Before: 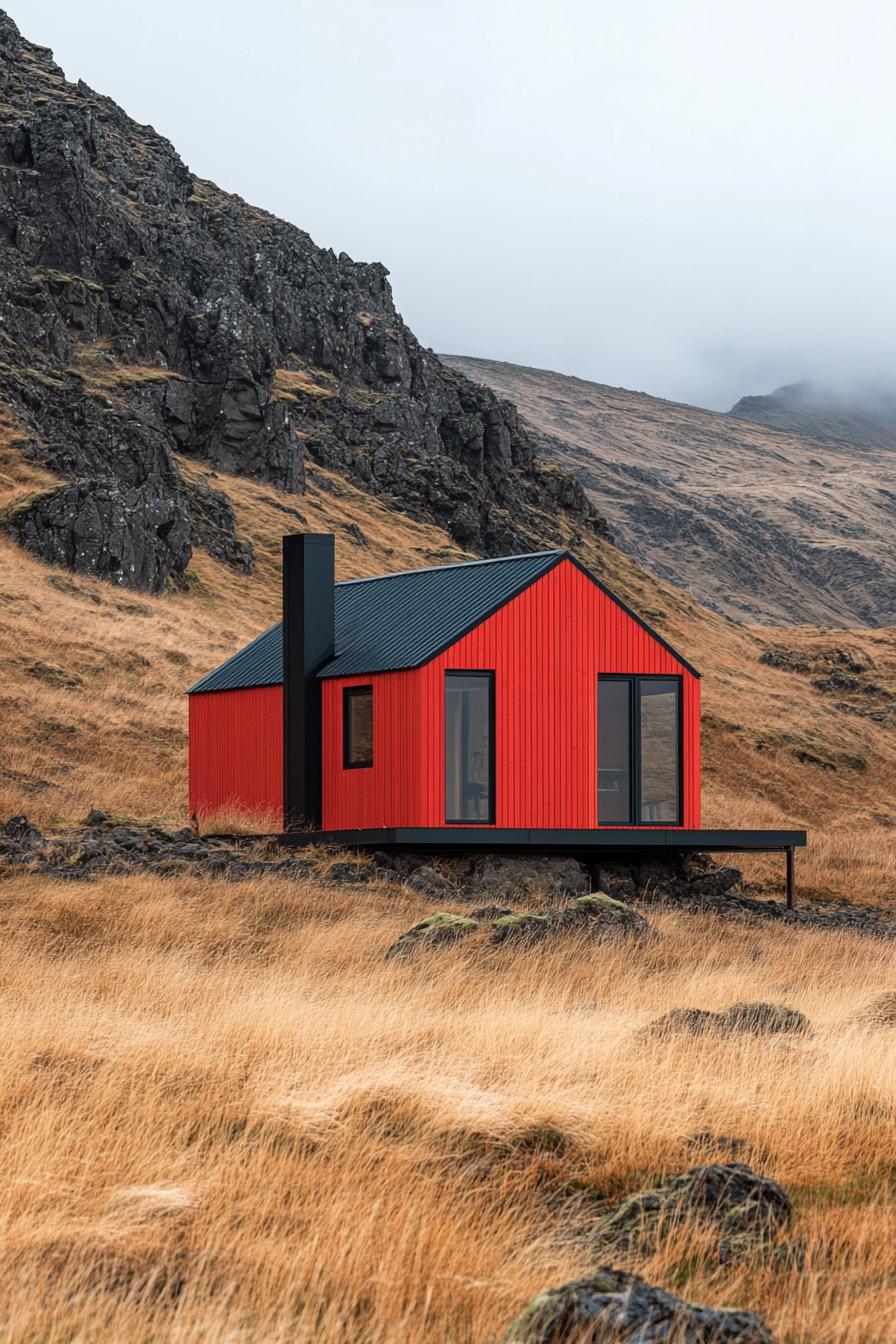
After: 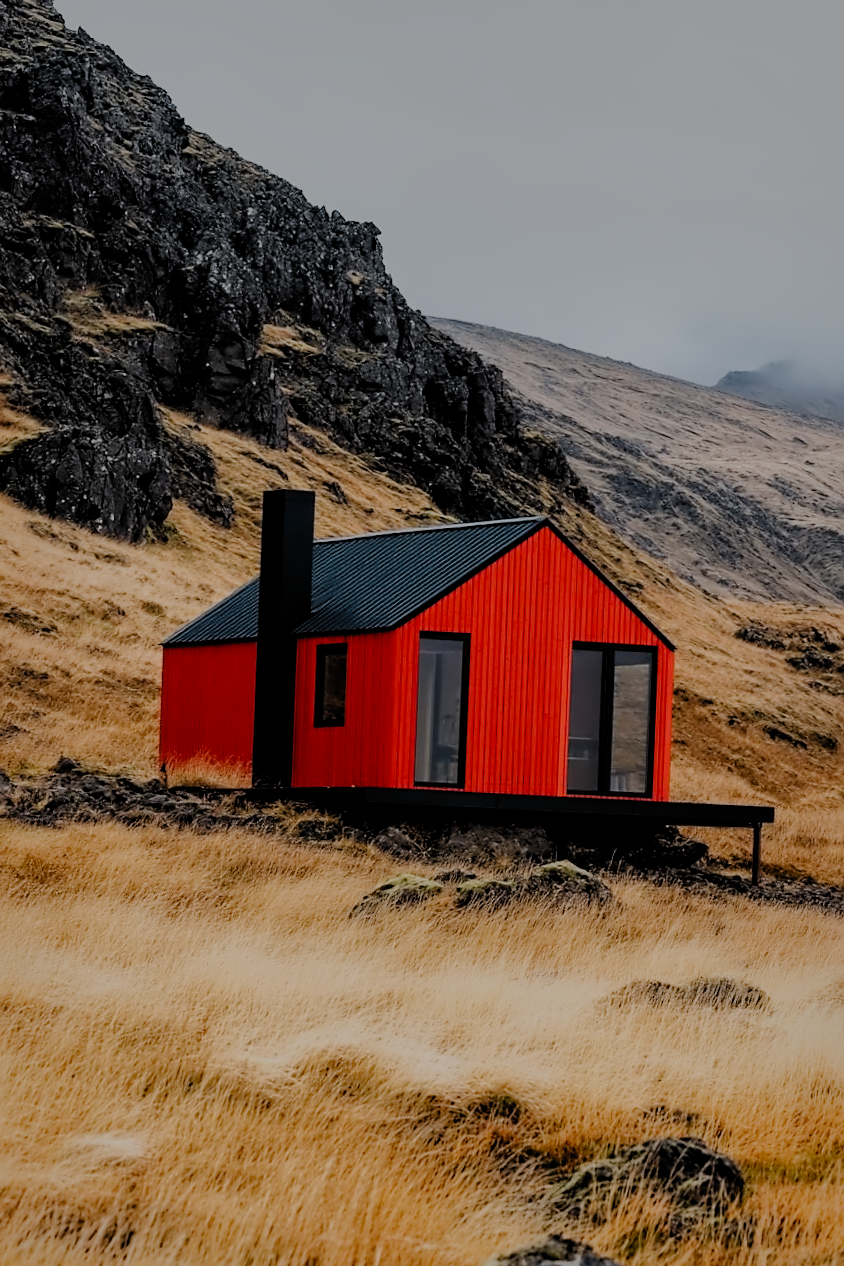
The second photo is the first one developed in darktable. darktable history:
sharpen: amount 0.2
filmic rgb: black relative exposure -2.85 EV, white relative exposure 4.56 EV, hardness 1.77, contrast 1.25, preserve chrominance no, color science v5 (2021)
contrast equalizer: octaves 7, y [[0.5 ×6], [0.5 ×6], [0.5 ×6], [0, 0.033, 0.067, 0.1, 0.133, 0.167], [0, 0.05, 0.1, 0.15, 0.2, 0.25]]
shadows and highlights: shadows -19.91, highlights -73.15
exposure: black level correction -0.014, exposure -0.193 EV, compensate highlight preservation false
crop and rotate: angle -2.38°
